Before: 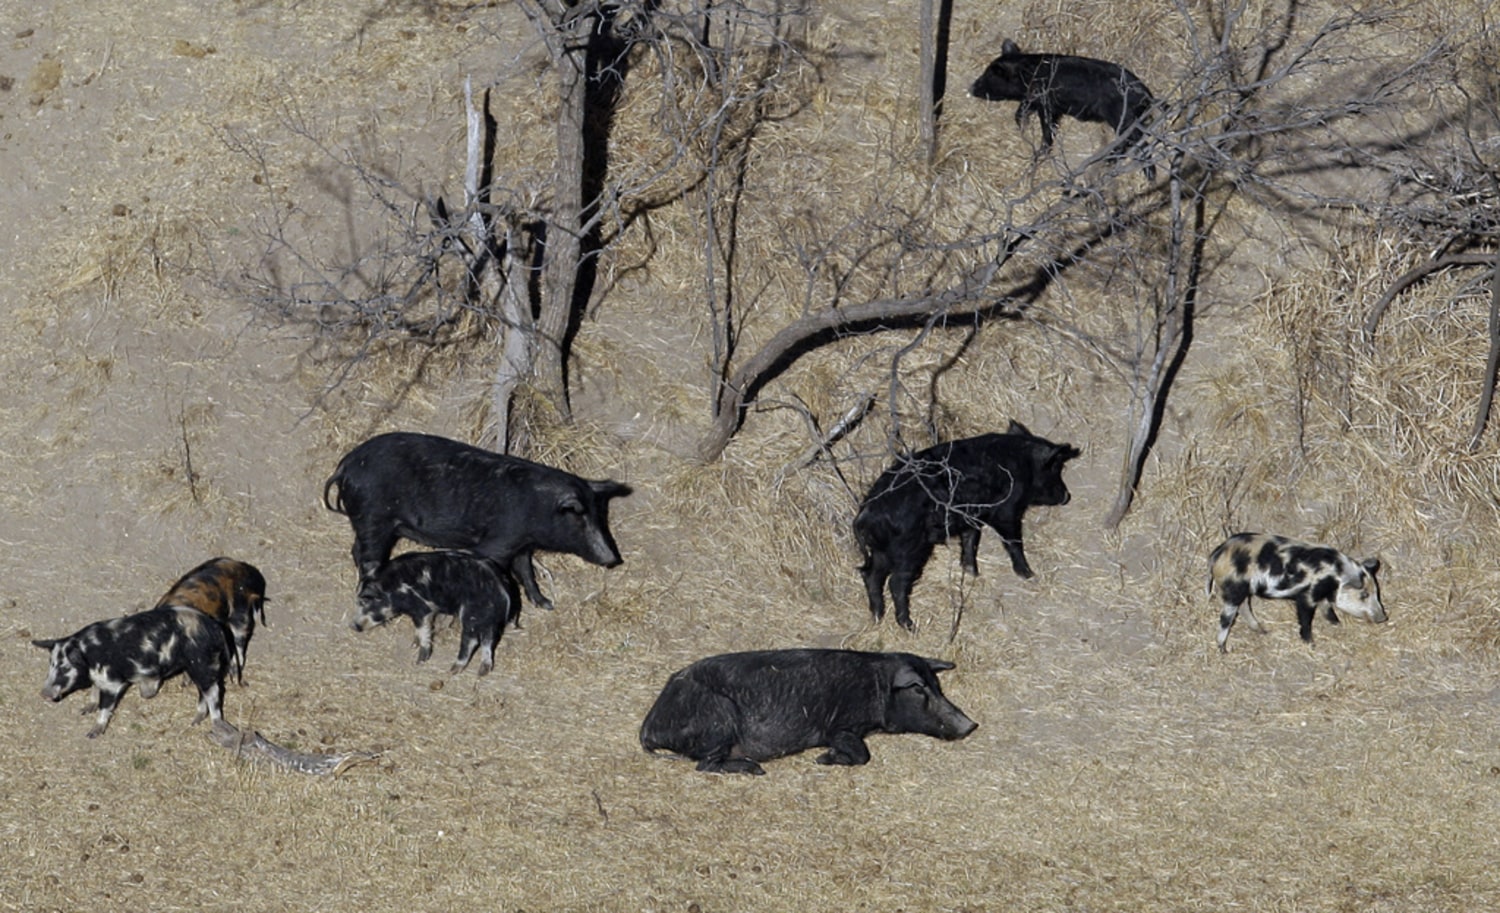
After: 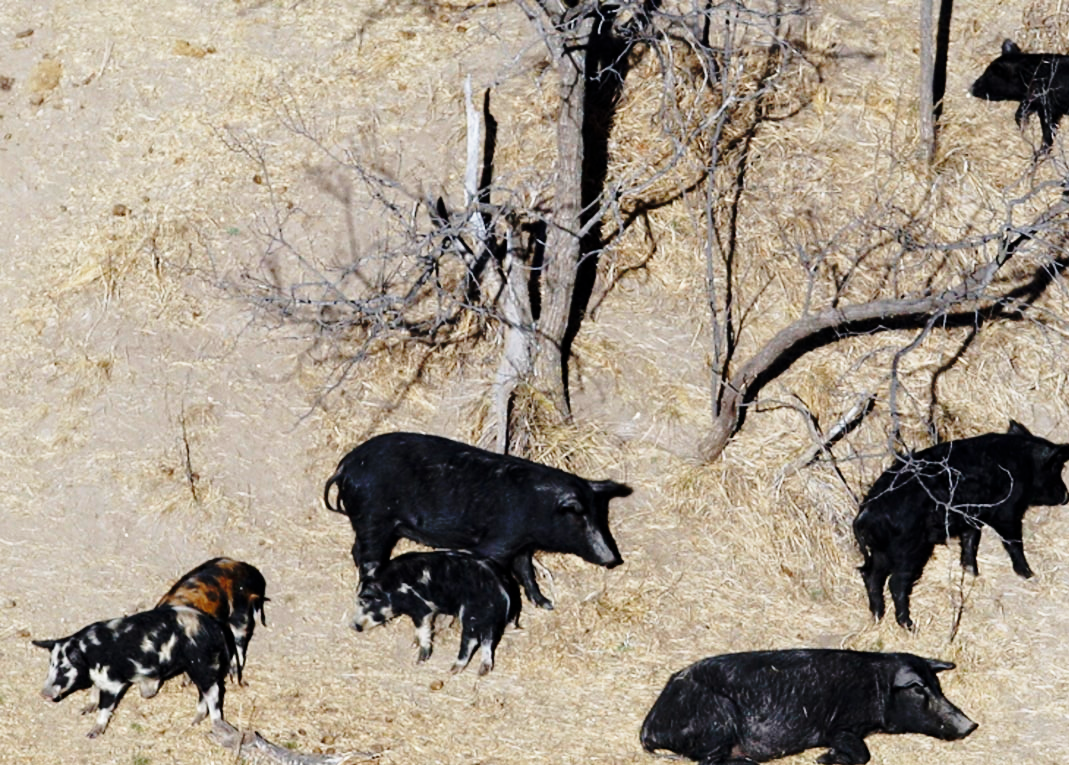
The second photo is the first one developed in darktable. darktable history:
base curve: curves: ch0 [(0, 0) (0.04, 0.03) (0.133, 0.232) (0.448, 0.748) (0.843, 0.968) (1, 1)], exposure shift 0.586, preserve colors none
crop: right 28.715%, bottom 16.119%
